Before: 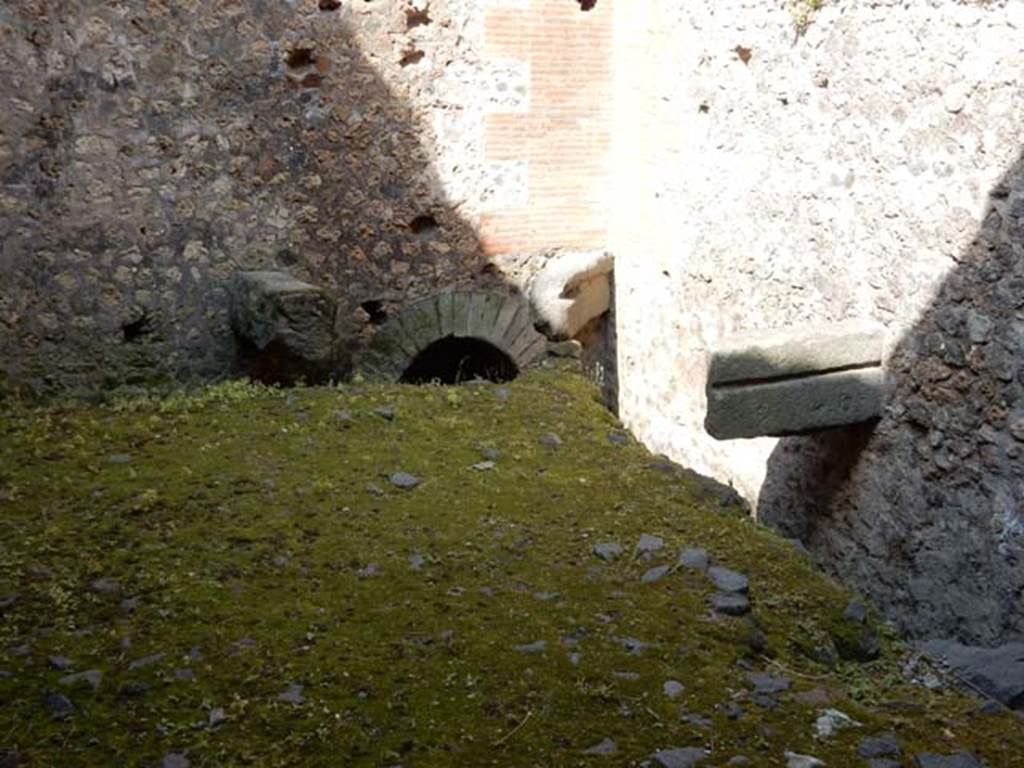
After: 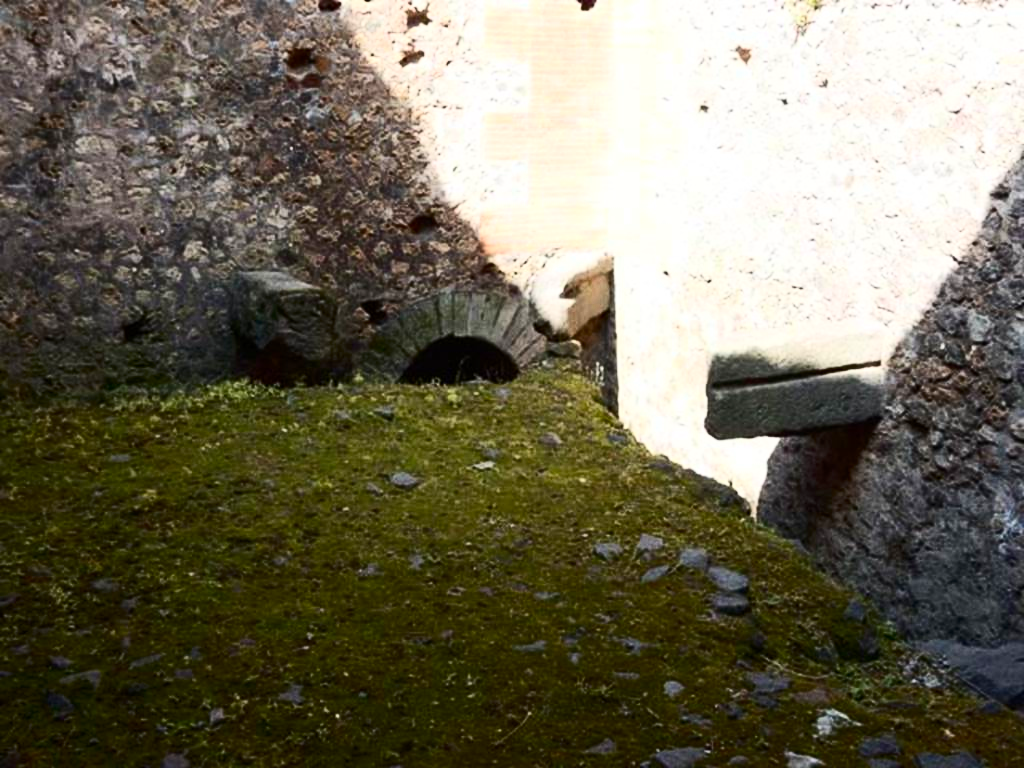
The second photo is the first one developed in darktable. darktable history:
contrast brightness saturation: contrast 0.395, brightness 0.11, saturation 0.211
